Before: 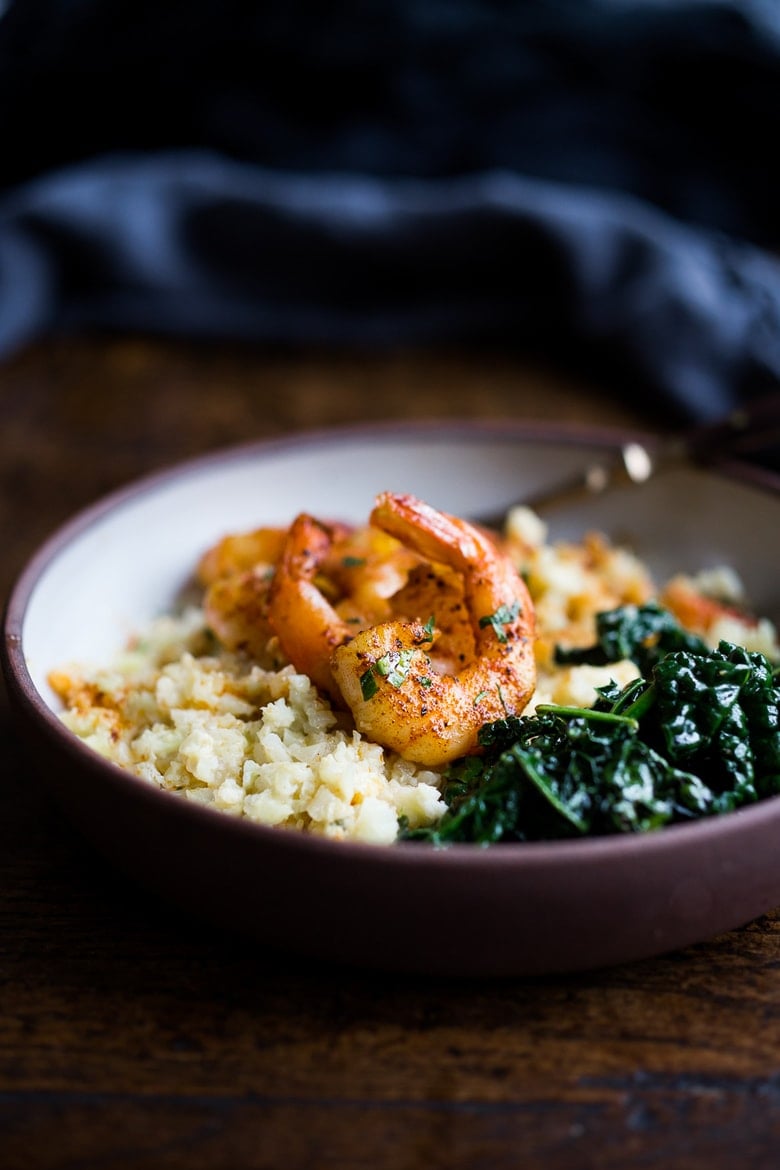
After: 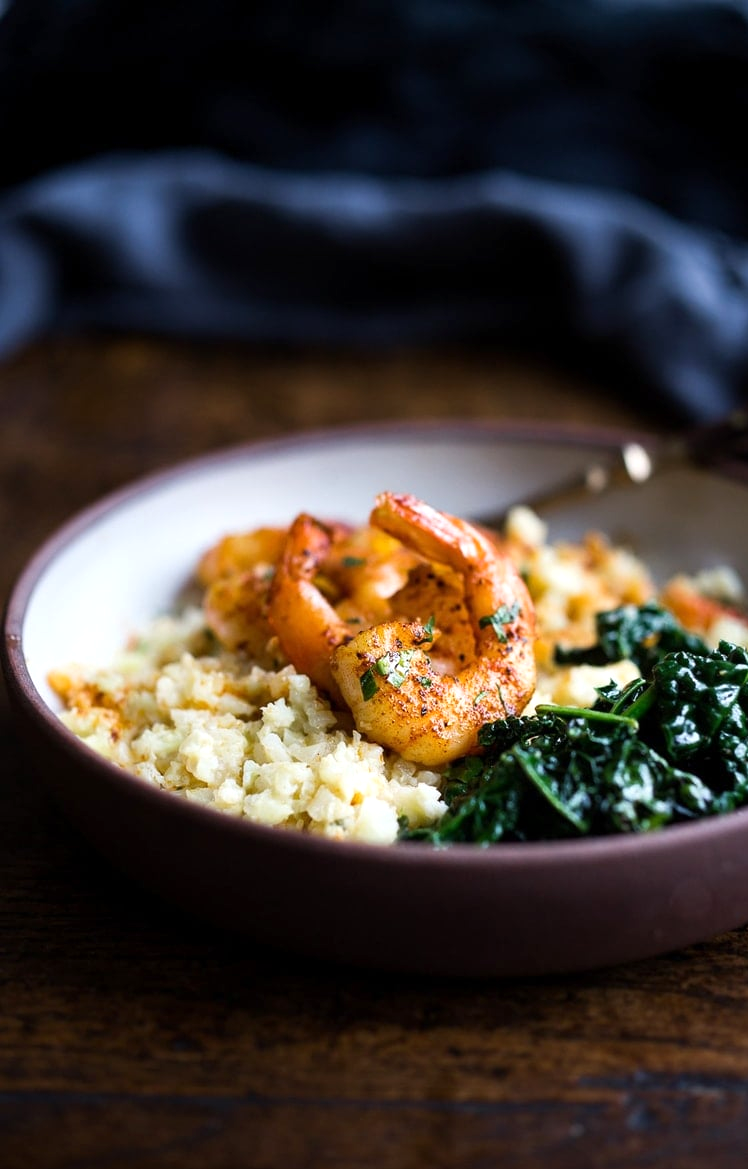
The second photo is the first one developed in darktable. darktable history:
crop: right 4.017%, bottom 0.039%
exposure: exposure 0.262 EV, compensate exposure bias true, compensate highlight preservation false
